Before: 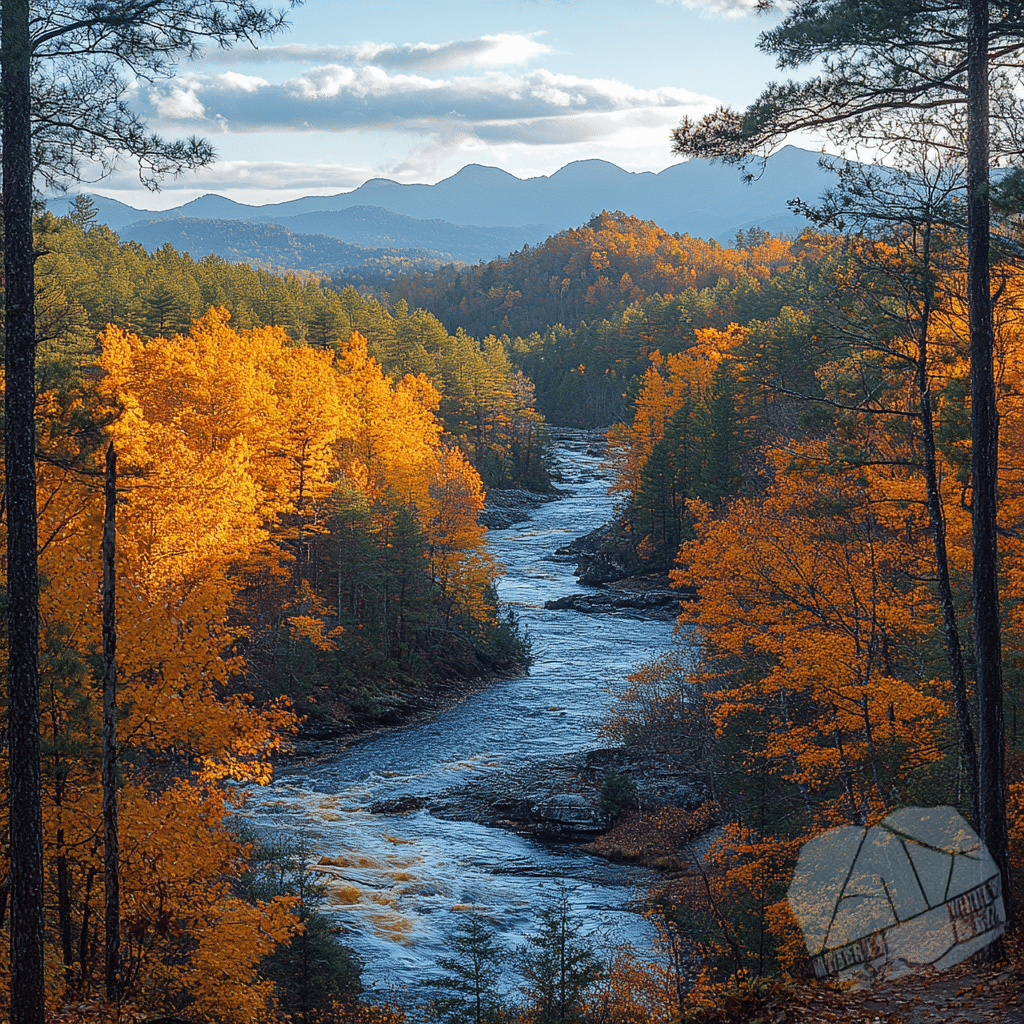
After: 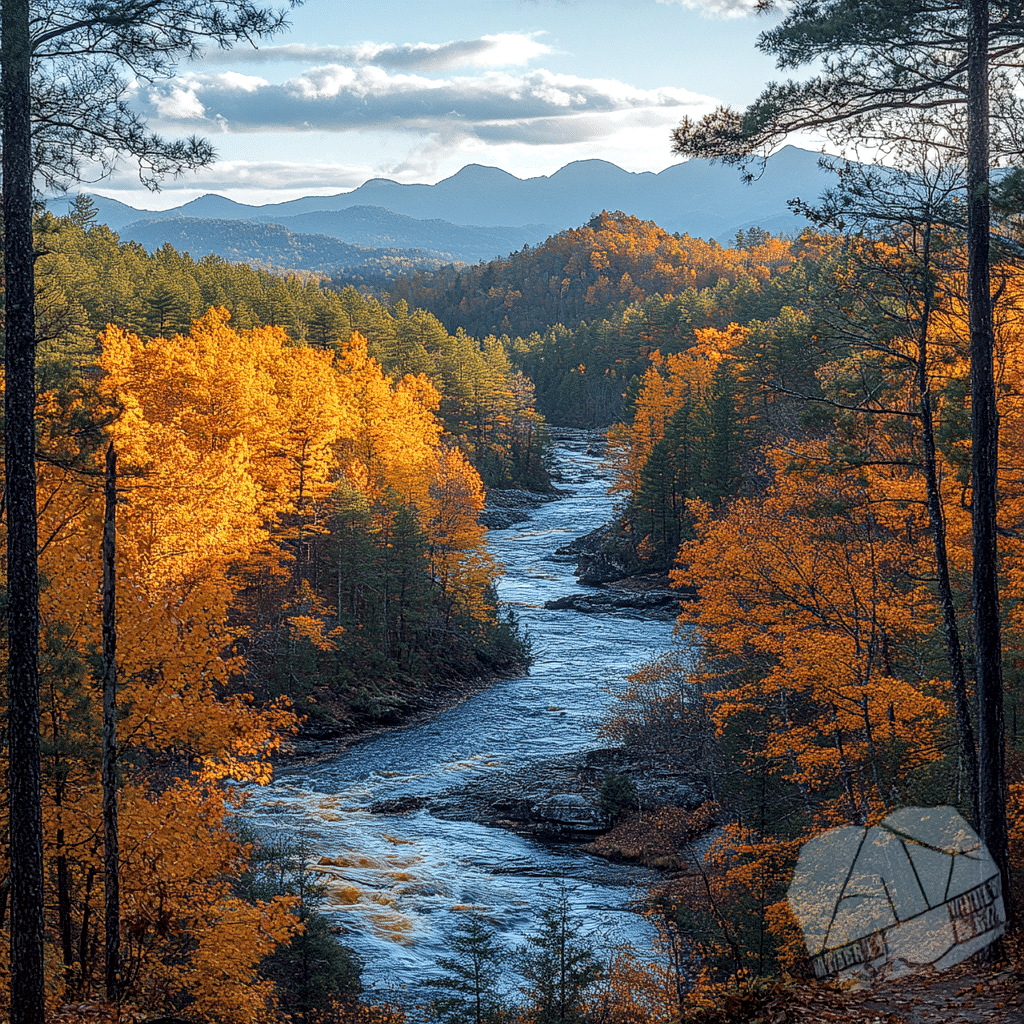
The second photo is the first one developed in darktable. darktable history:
levels: mode automatic
local contrast: highlights 36%, detail 134%
